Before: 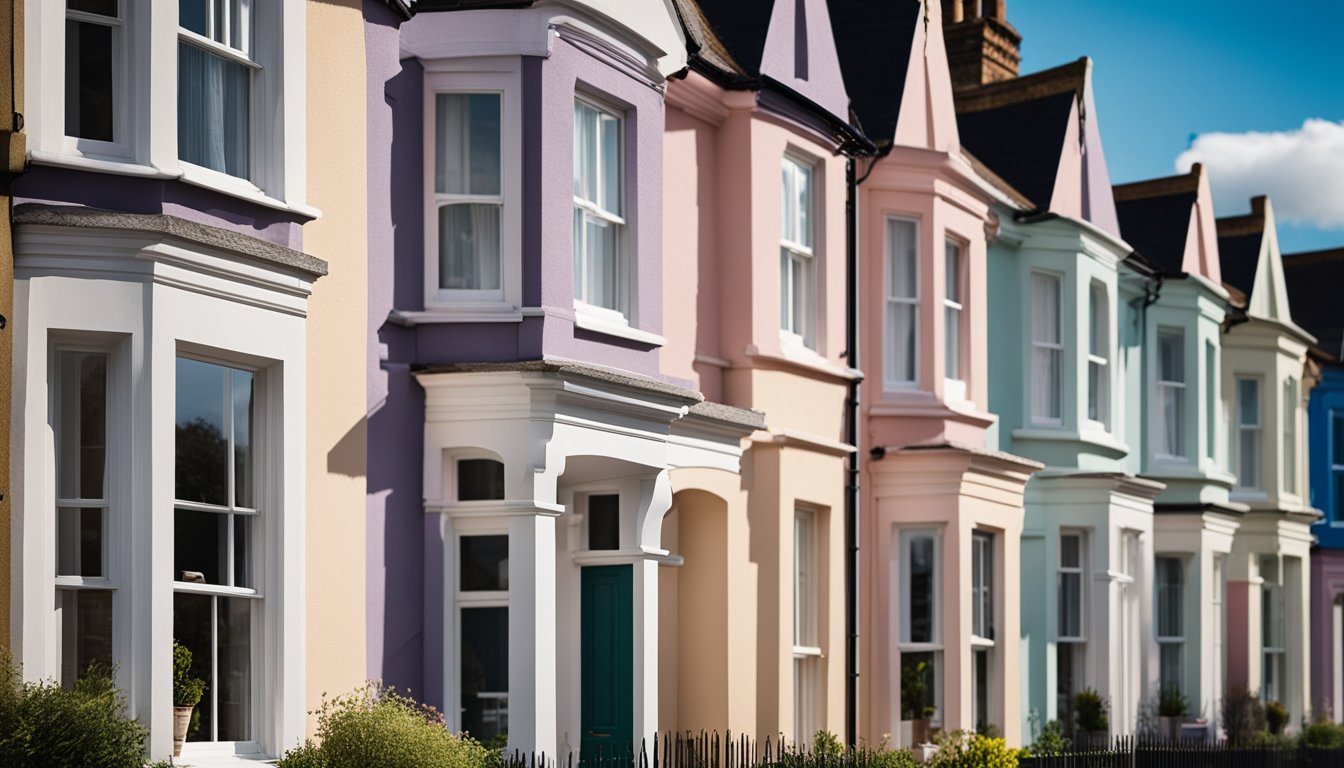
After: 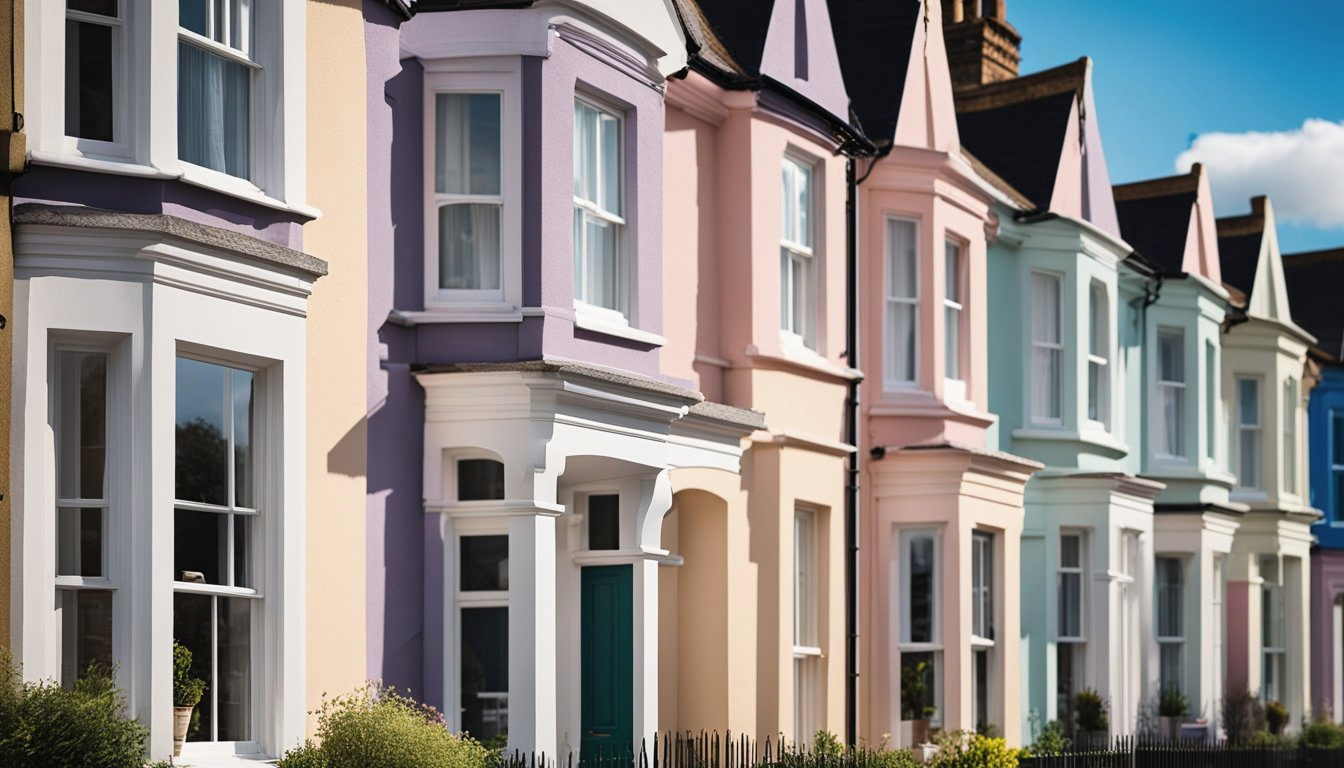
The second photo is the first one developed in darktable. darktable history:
contrast brightness saturation: contrast 0.048, brightness 0.068, saturation 0.014
